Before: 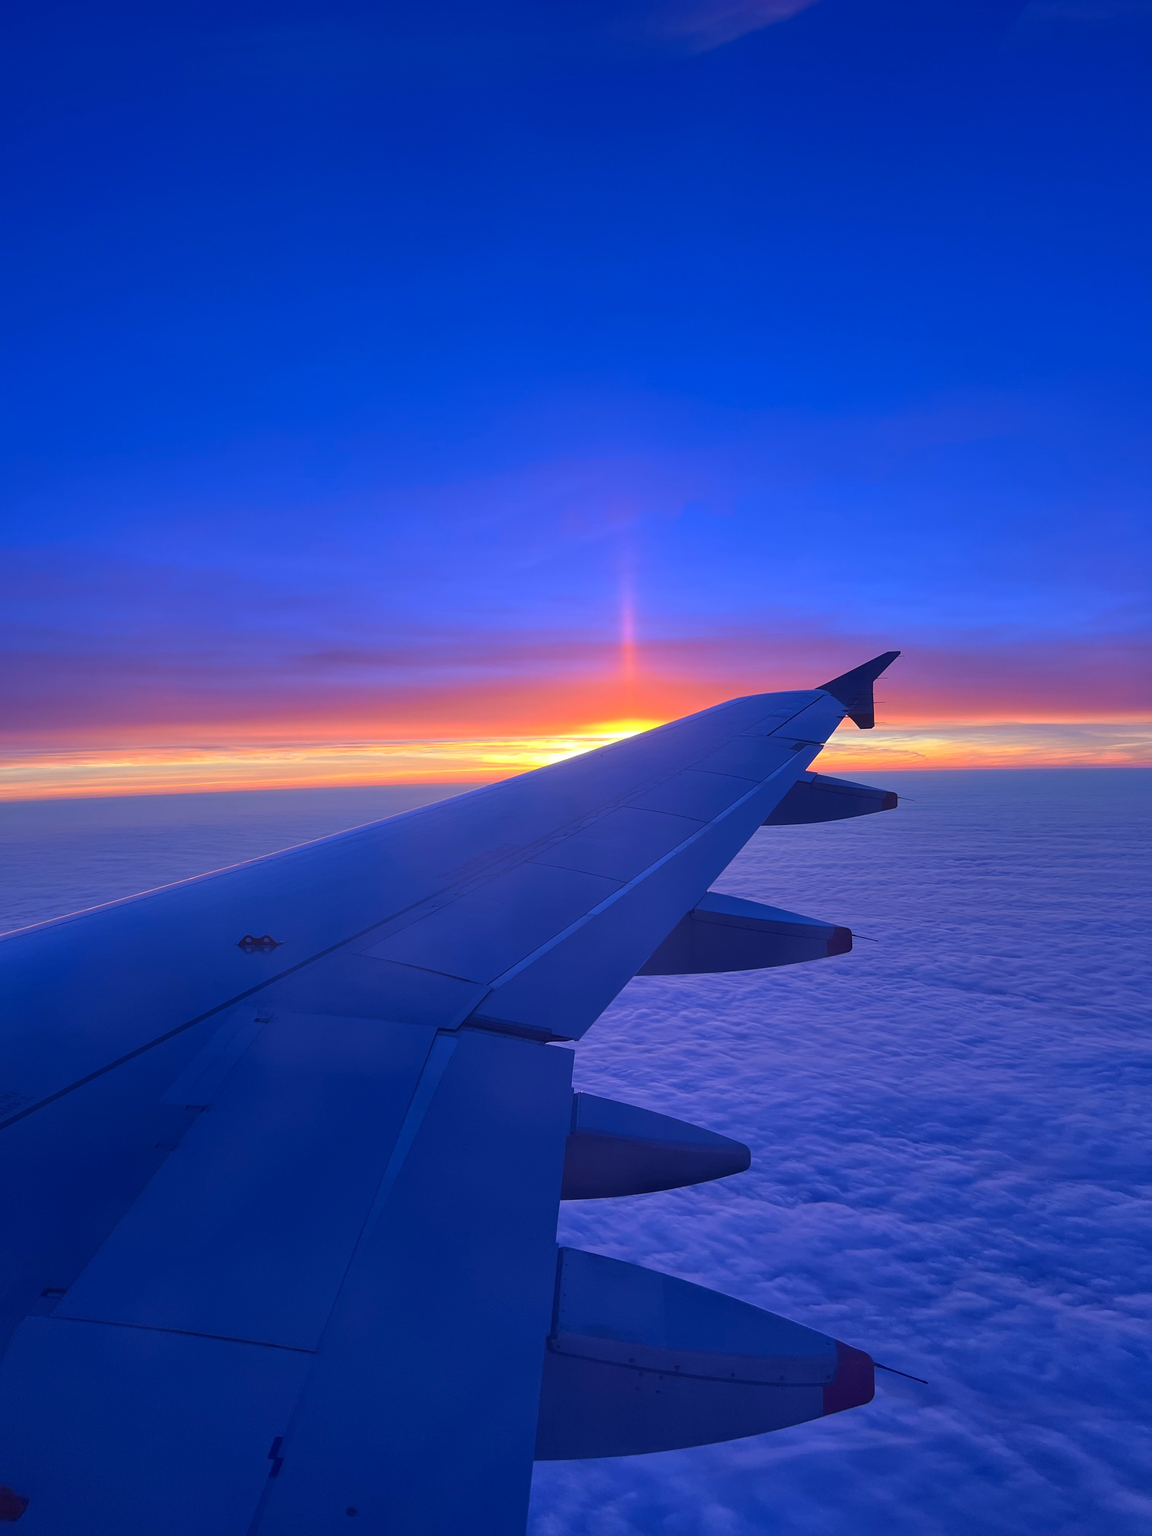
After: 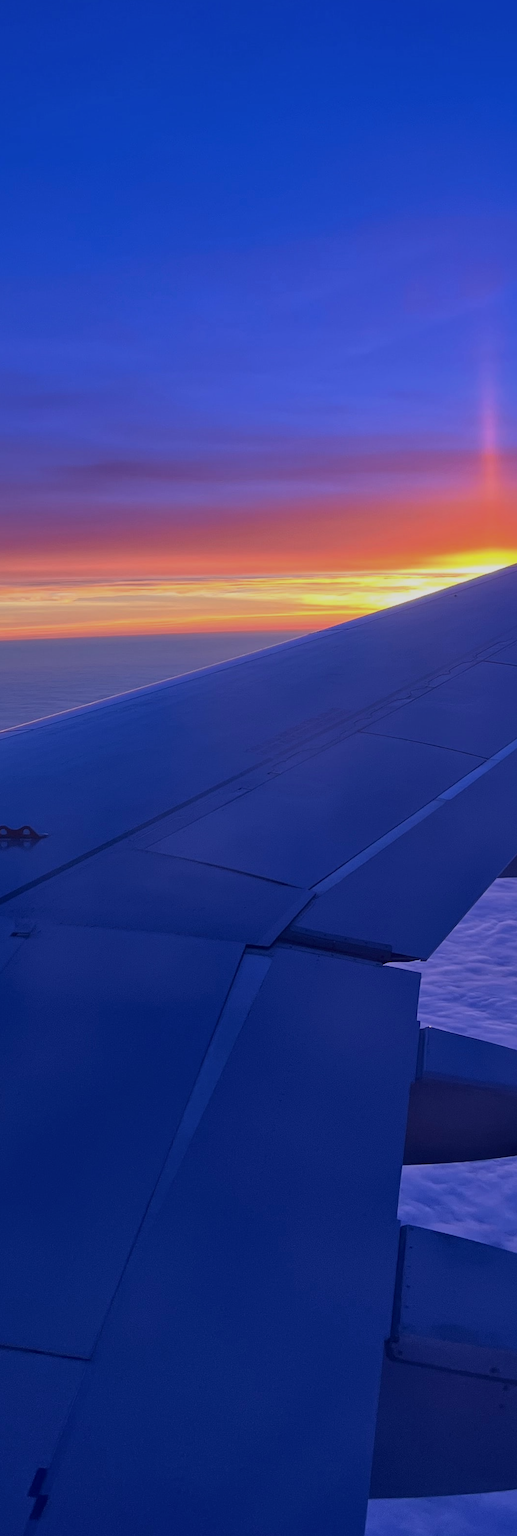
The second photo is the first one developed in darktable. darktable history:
crop and rotate: left 21.401%, top 18.927%, right 43.497%, bottom 2.986%
shadows and highlights: radius 337.15, shadows 28.32, soften with gaussian
local contrast: mode bilateral grid, contrast 20, coarseness 49, detail 120%, midtone range 0.2
exposure: exposure -0.557 EV, compensate exposure bias true, compensate highlight preservation false
